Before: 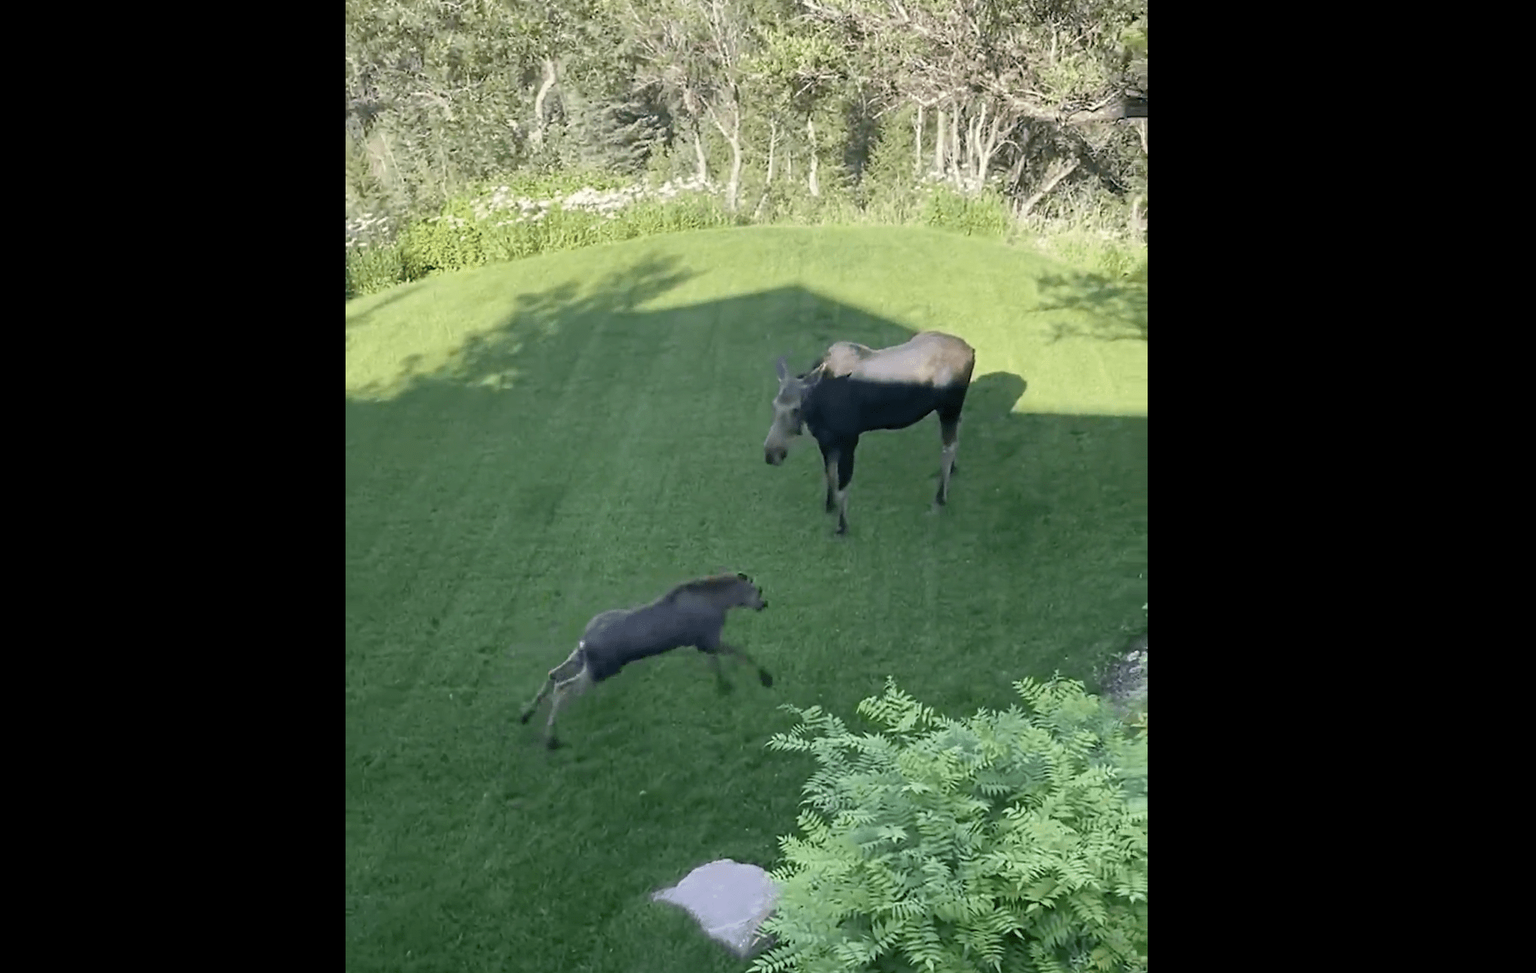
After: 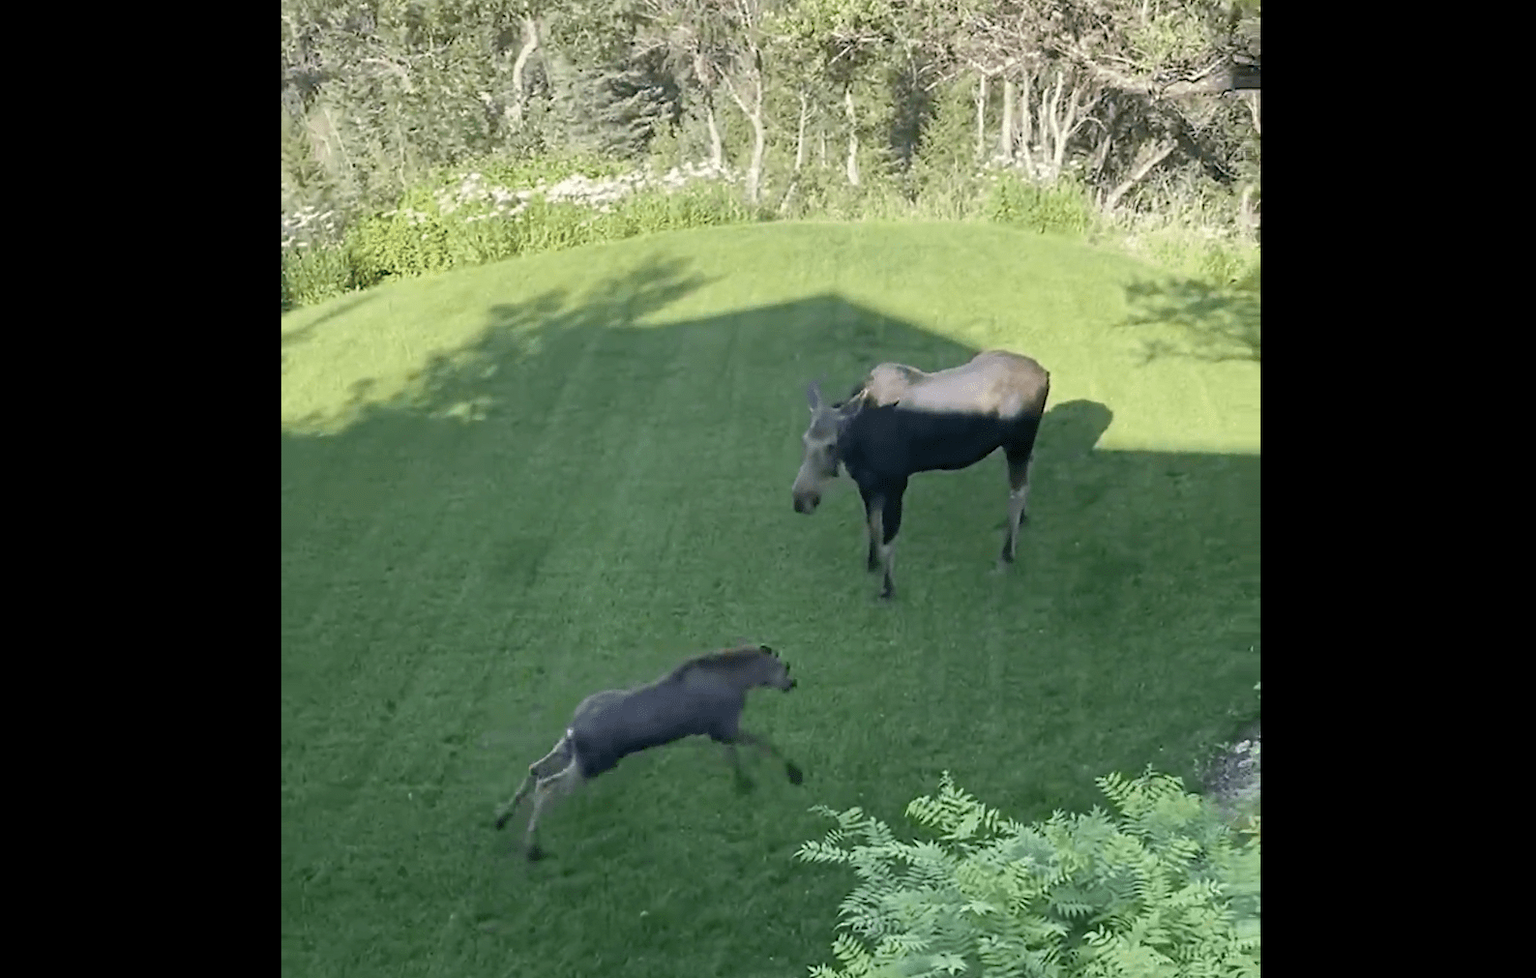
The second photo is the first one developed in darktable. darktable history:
crop and rotate: left 7.528%, top 4.566%, right 10.531%, bottom 13.019%
